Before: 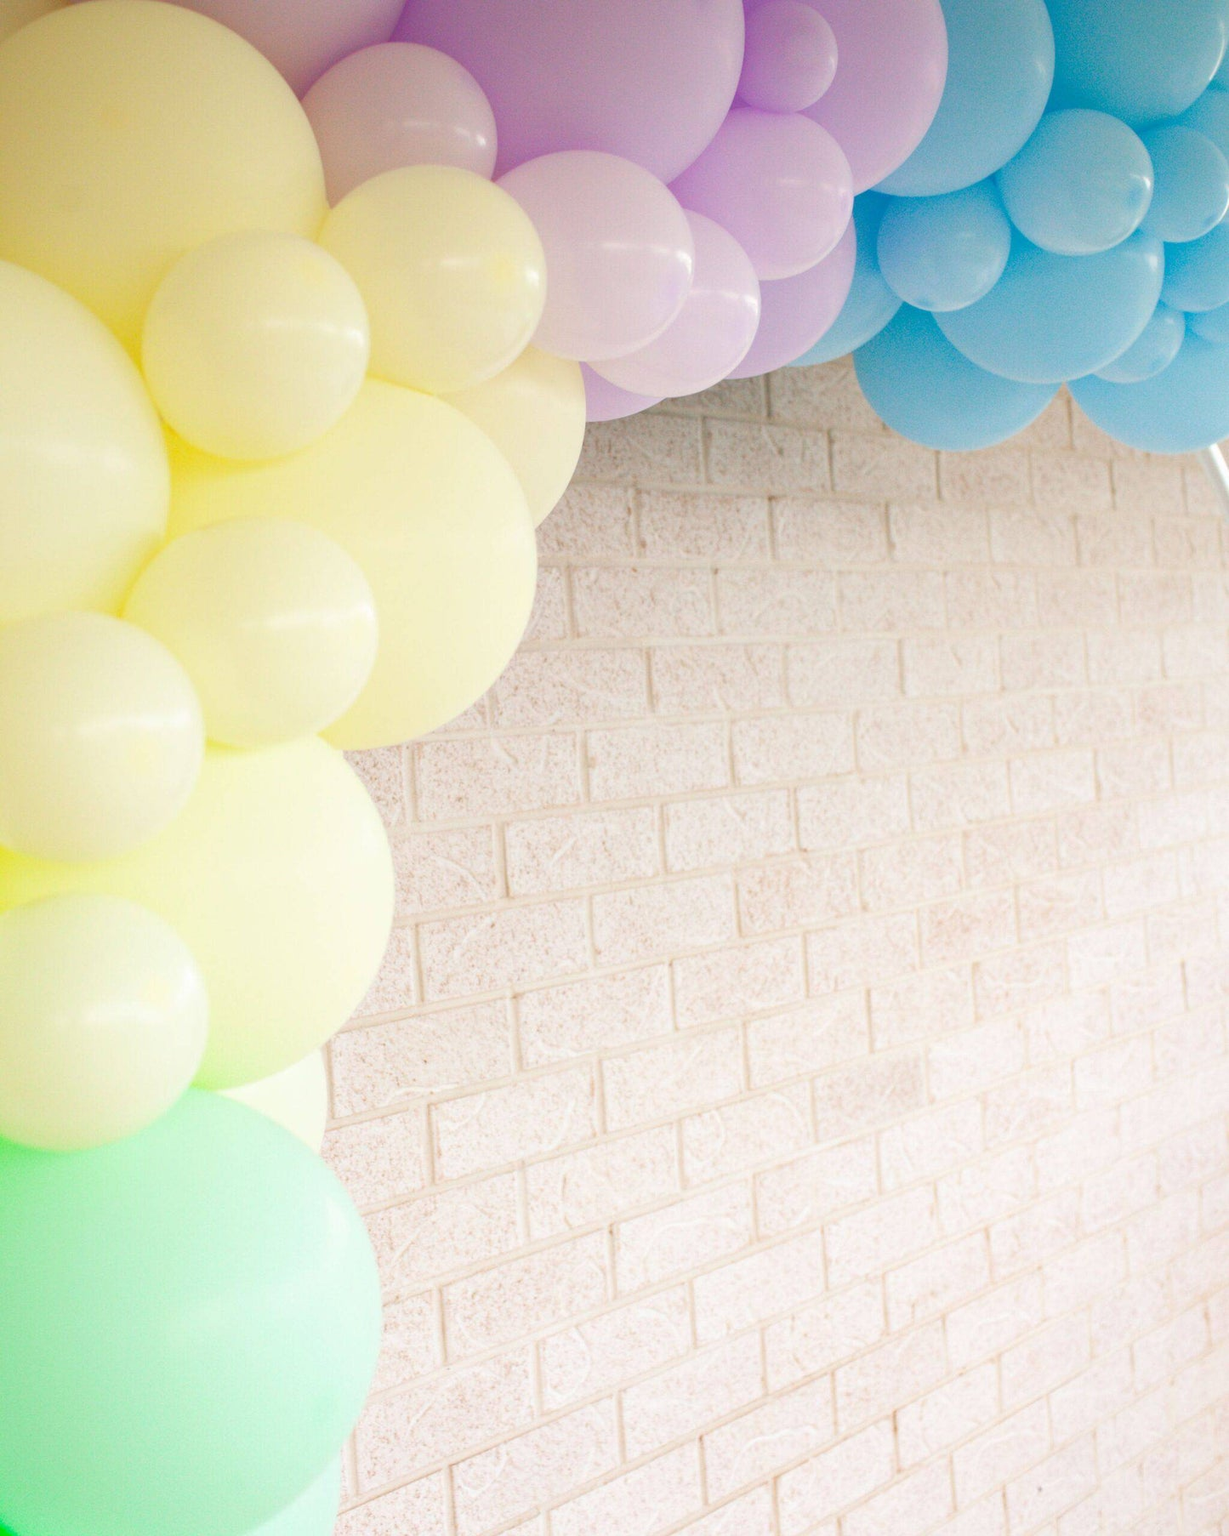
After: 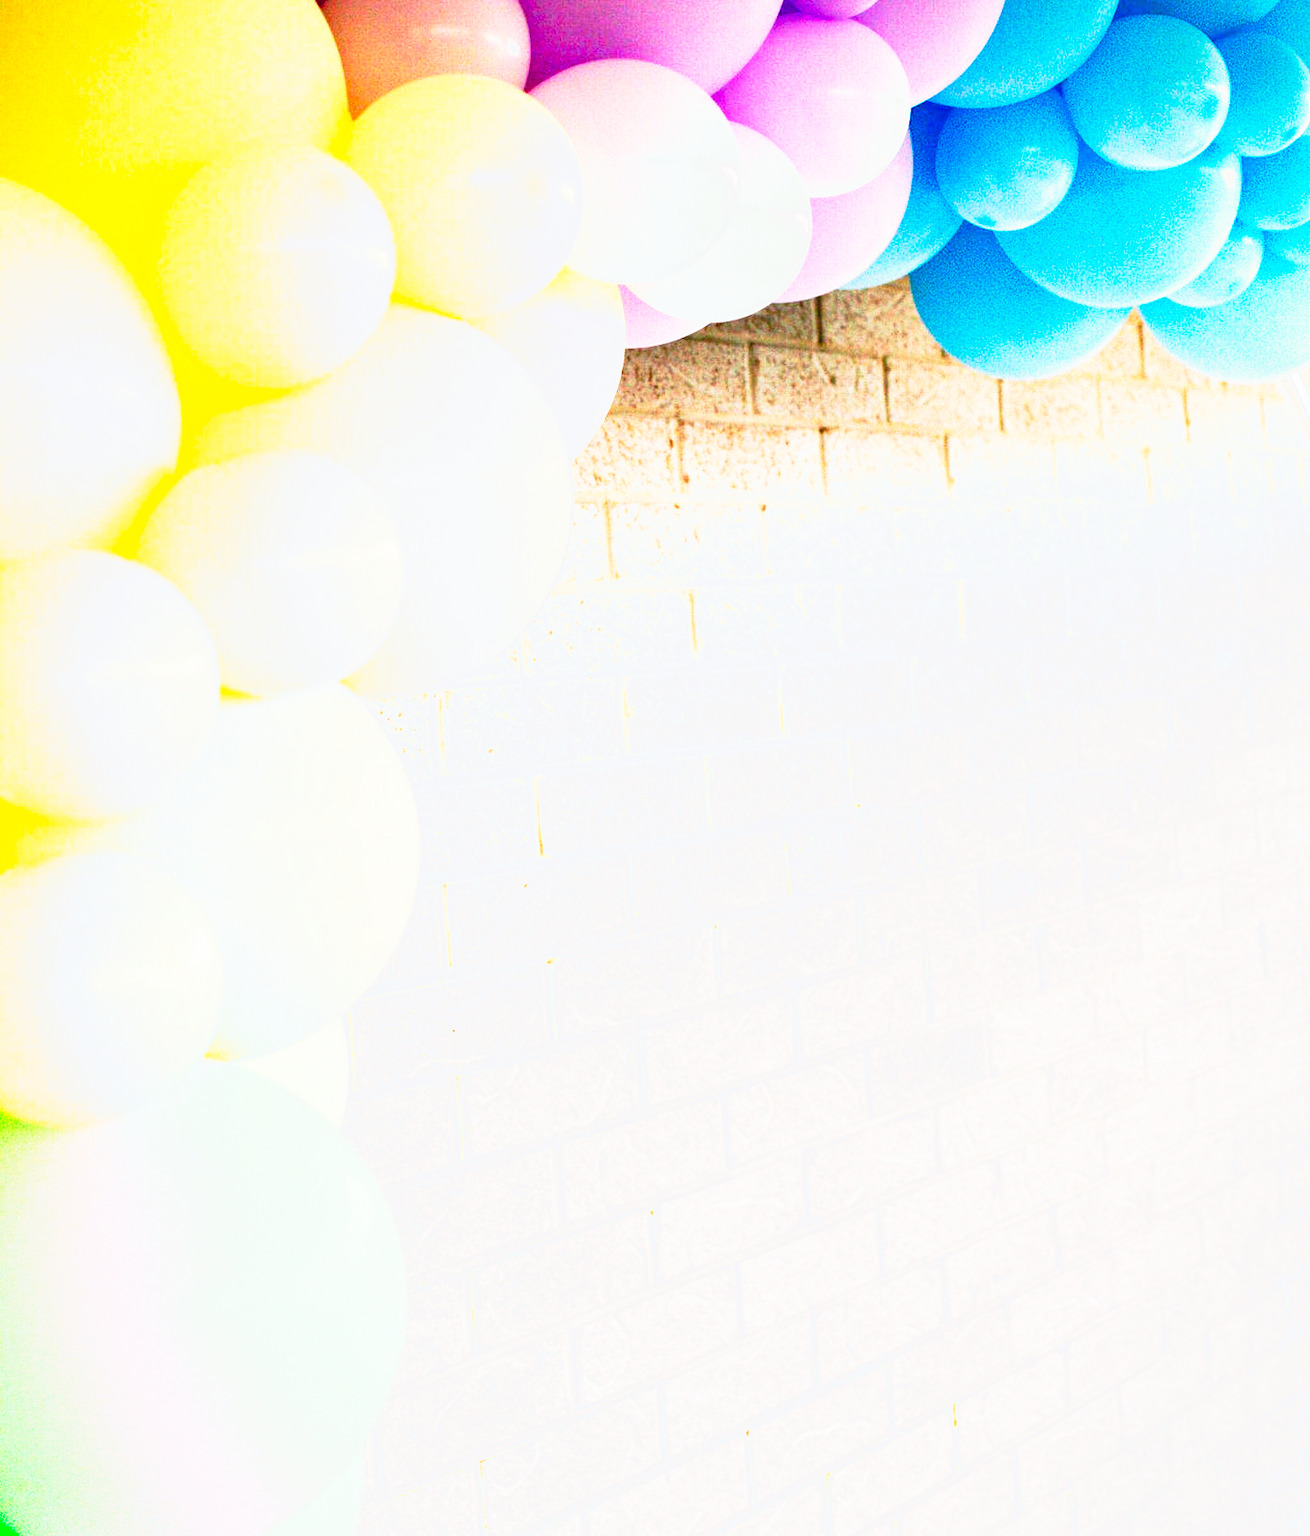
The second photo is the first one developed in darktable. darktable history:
local contrast: mode bilateral grid, contrast 15, coarseness 36, detail 105%, midtone range 0.2
crop and rotate: top 6.25%
tone curve: curves: ch0 [(0, 0) (0.003, 0.005) (0.011, 0.005) (0.025, 0.006) (0.044, 0.008) (0.069, 0.01) (0.1, 0.012) (0.136, 0.015) (0.177, 0.019) (0.224, 0.017) (0.277, 0.015) (0.335, 0.018) (0.399, 0.043) (0.468, 0.118) (0.543, 0.349) (0.623, 0.591) (0.709, 0.88) (0.801, 0.983) (0.898, 0.973) (1, 1)], preserve colors none
